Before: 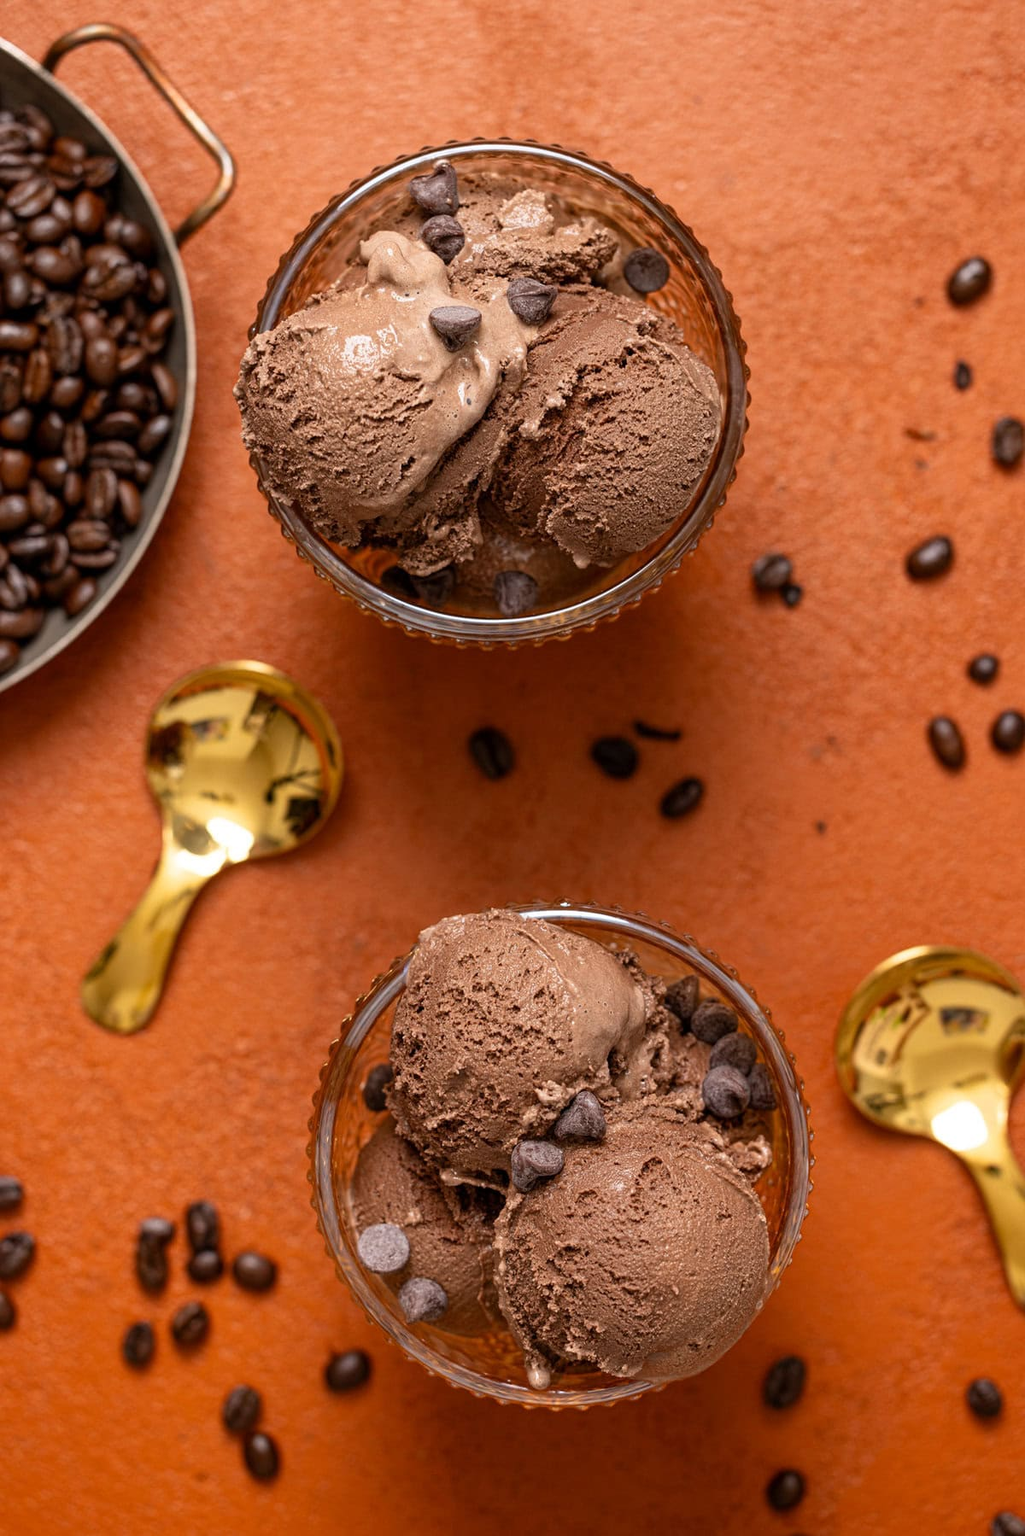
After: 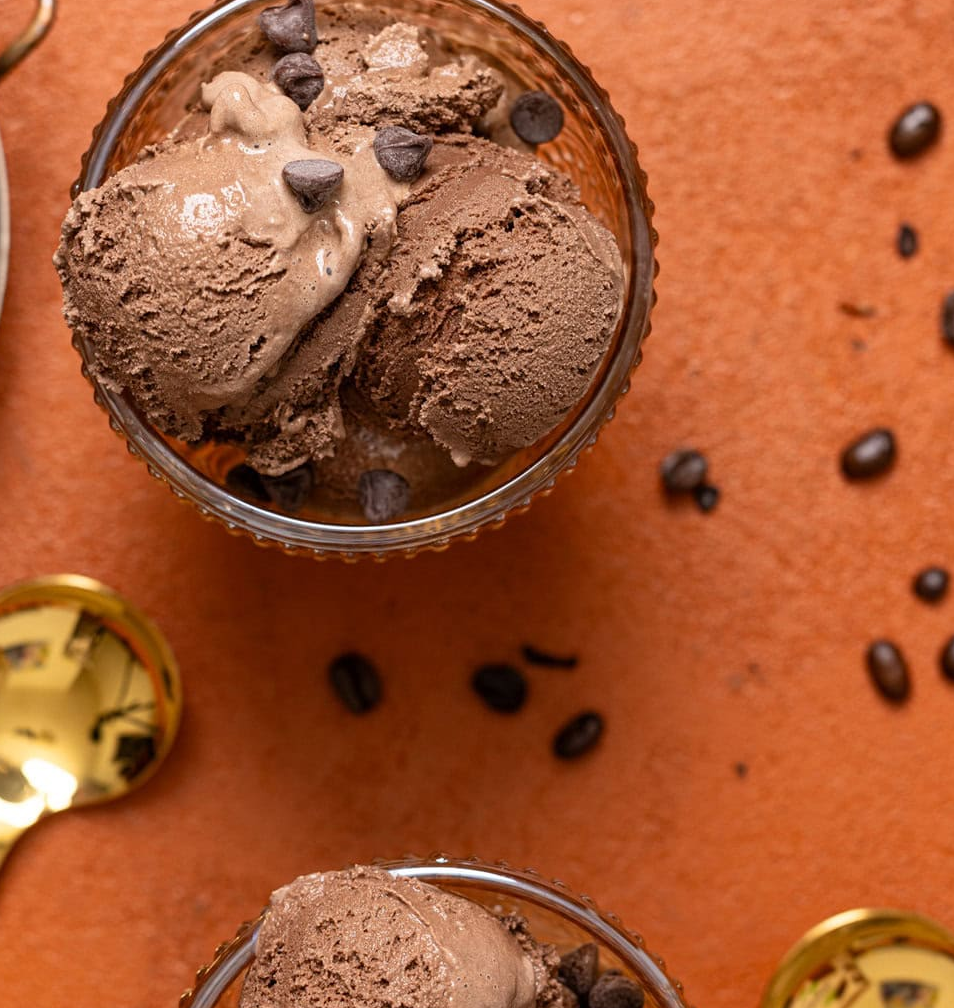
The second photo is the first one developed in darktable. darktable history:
crop: left 18.344%, top 11.099%, right 2.091%, bottom 32.847%
